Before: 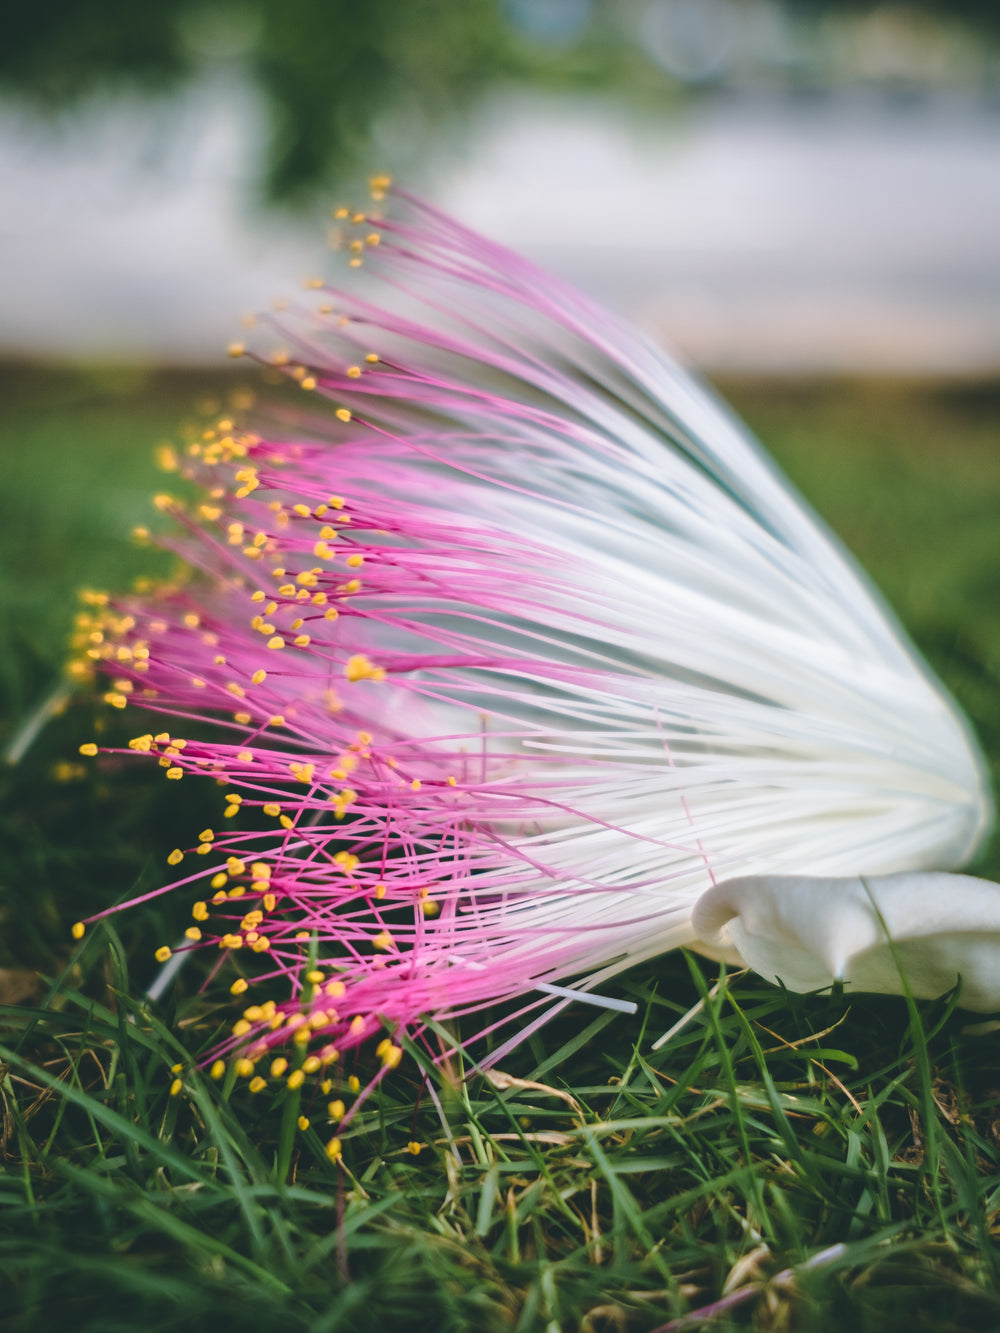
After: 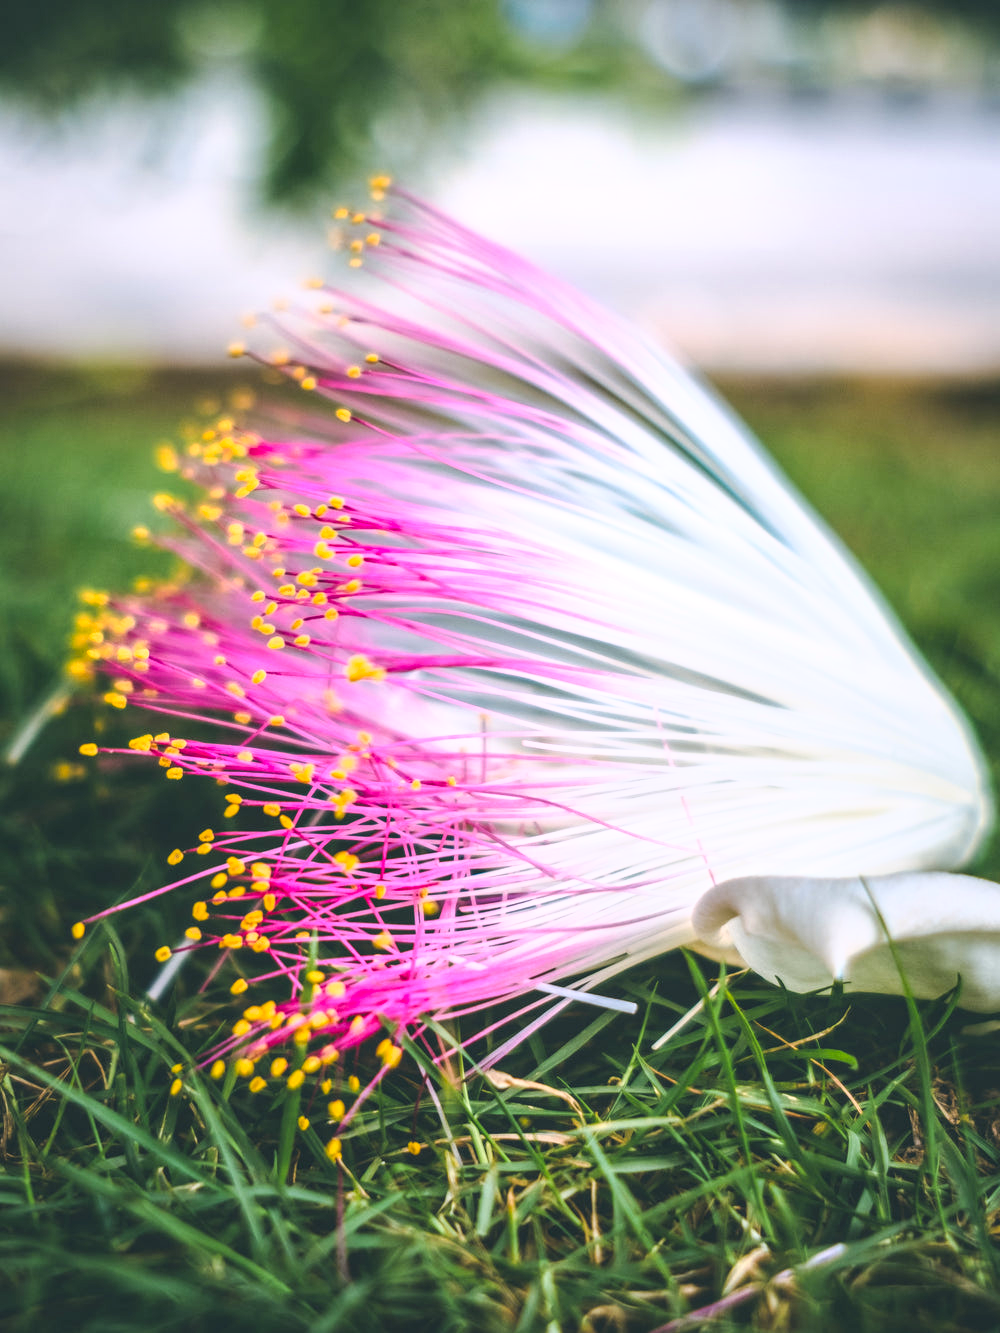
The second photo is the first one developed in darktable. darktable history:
white balance: red 1.009, blue 1.027
vibrance: vibrance 75%
base curve: curves: ch0 [(0, 0) (0.557, 0.834) (1, 1)]
local contrast: on, module defaults
